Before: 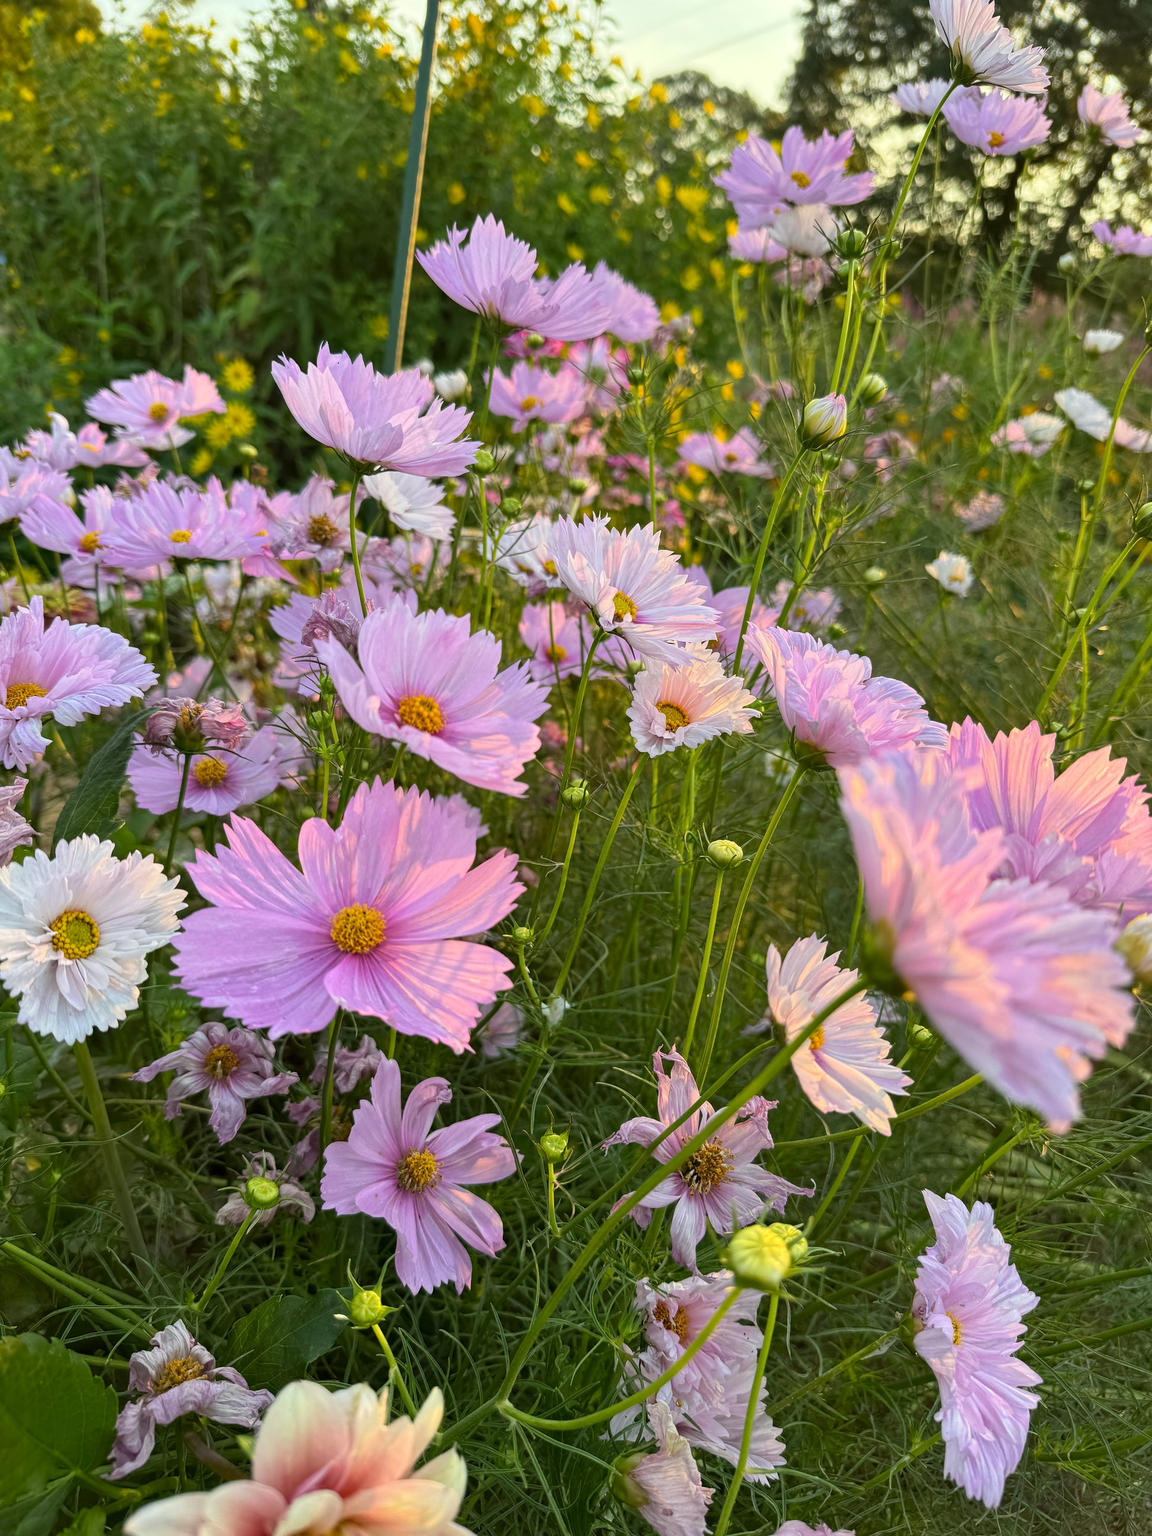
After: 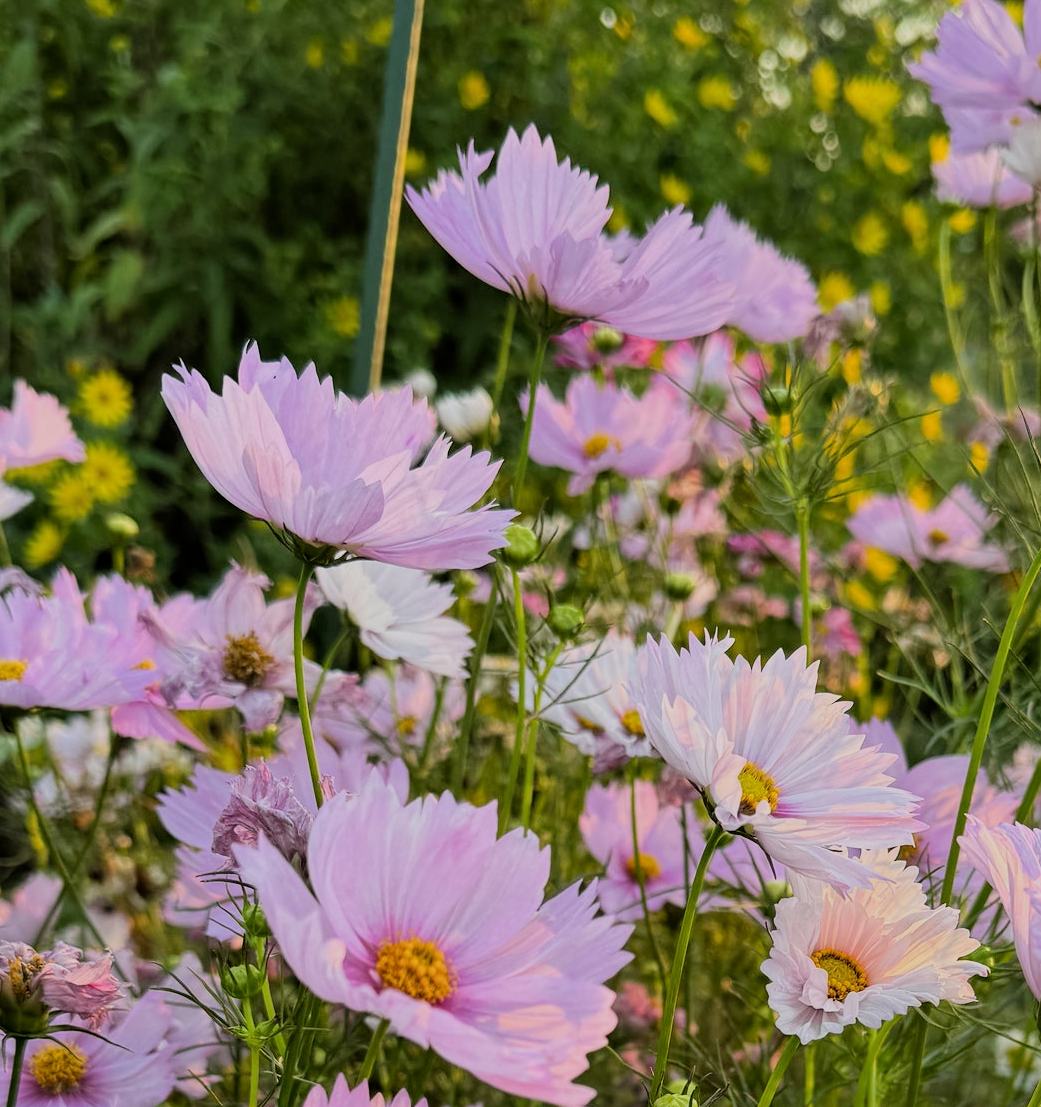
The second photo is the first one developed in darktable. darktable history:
filmic rgb: middle gray luminance 29.05%, black relative exposure -10.38 EV, white relative exposure 5.49 EV, threshold 5.96 EV, target black luminance 0%, hardness 3.96, latitude 2.33%, contrast 1.126, highlights saturation mix 5.7%, shadows ↔ highlights balance 14.88%, enable highlight reconstruction true
crop: left 15.277%, top 9.123%, right 31.191%, bottom 48.197%
